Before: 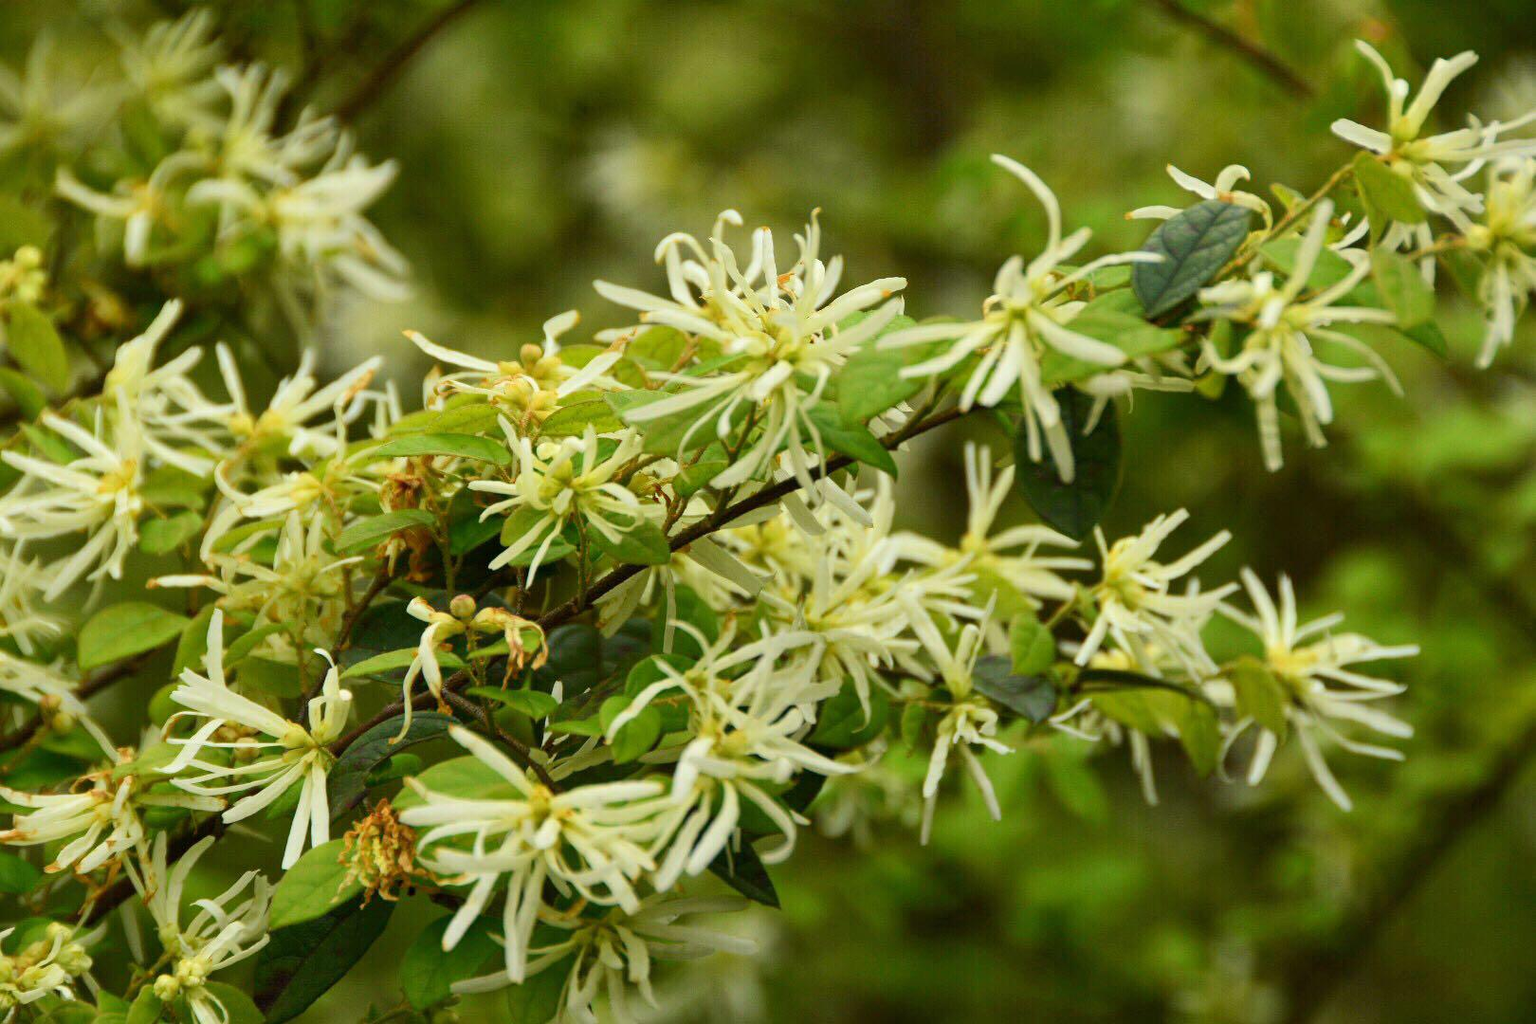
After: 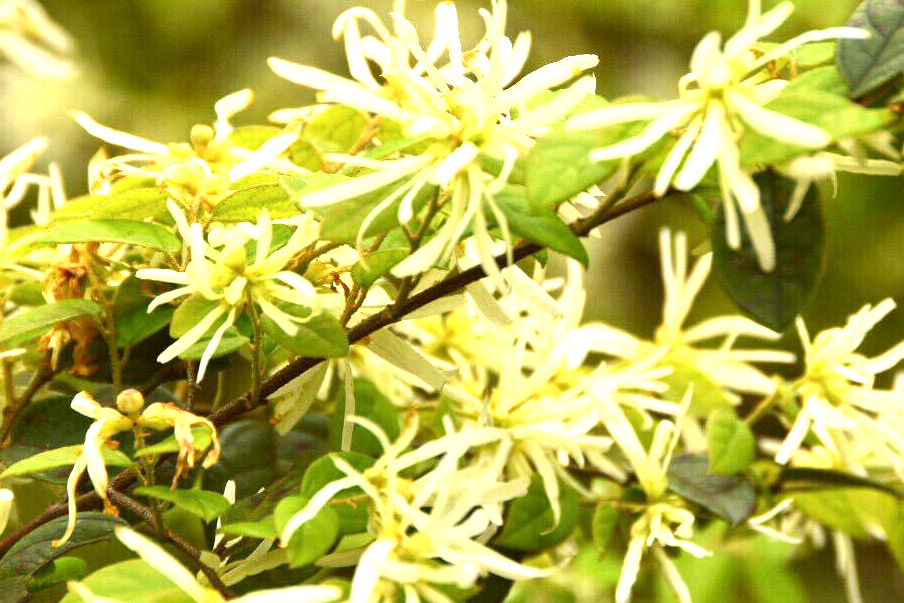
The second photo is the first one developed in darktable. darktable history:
exposure: black level correction 0, exposure 1.2 EV, compensate highlight preservation false
color correction: highlights a* 6.27, highlights b* 8.19, shadows a* 5.94, shadows b* 7.23, saturation 0.9
crop and rotate: left 22.13%, top 22.054%, right 22.026%, bottom 22.102%
